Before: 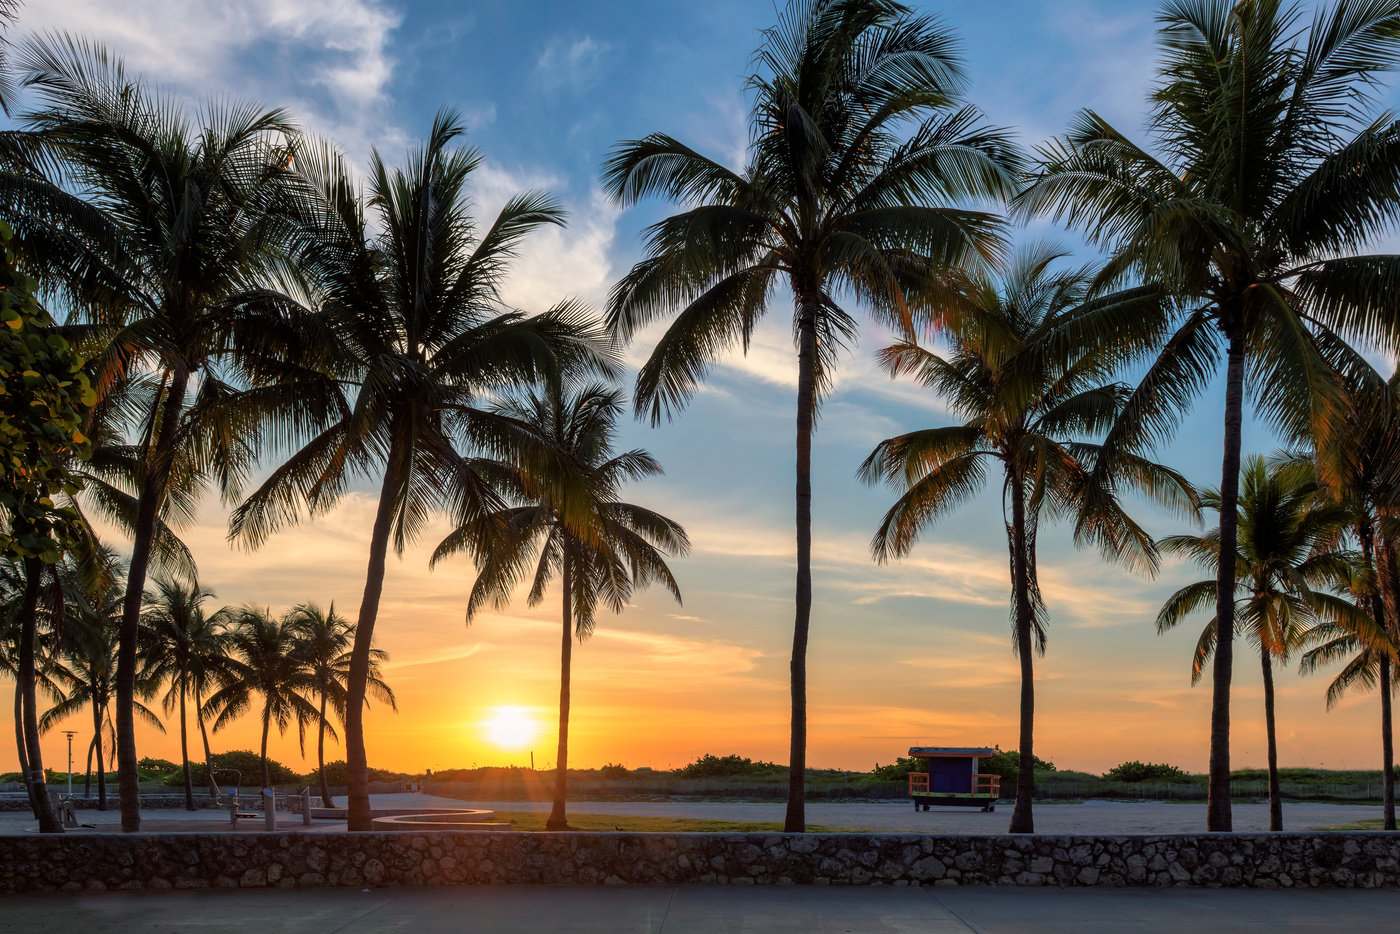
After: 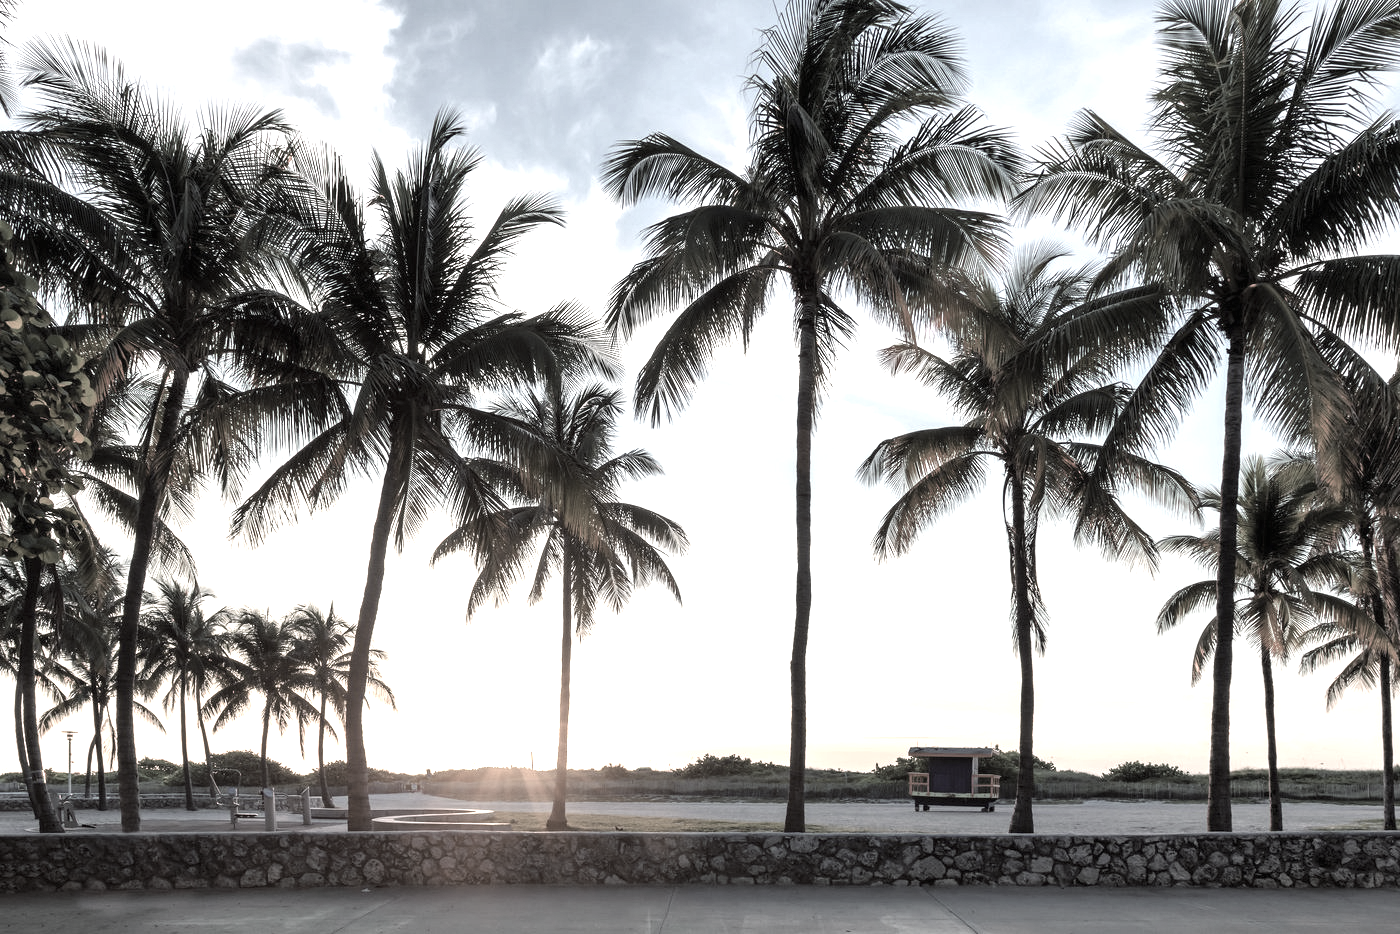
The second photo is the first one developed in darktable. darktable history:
exposure: black level correction 0, exposure 1.686 EV, compensate highlight preservation false
color correction: highlights b* -0.042, saturation 0.181
tone equalizer: mask exposure compensation -0.494 EV
